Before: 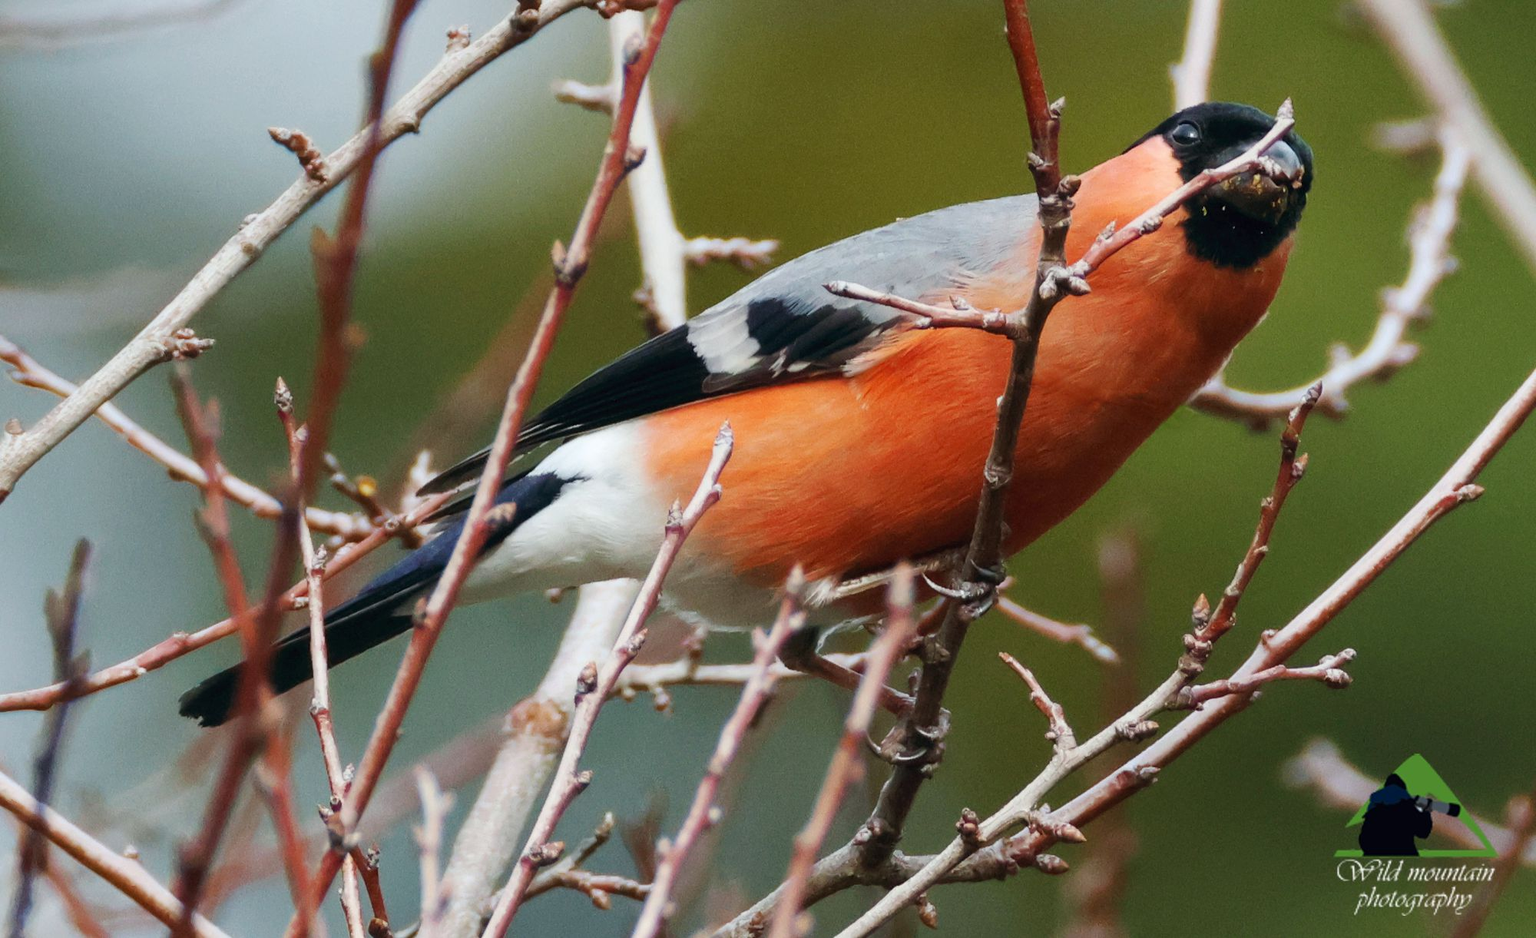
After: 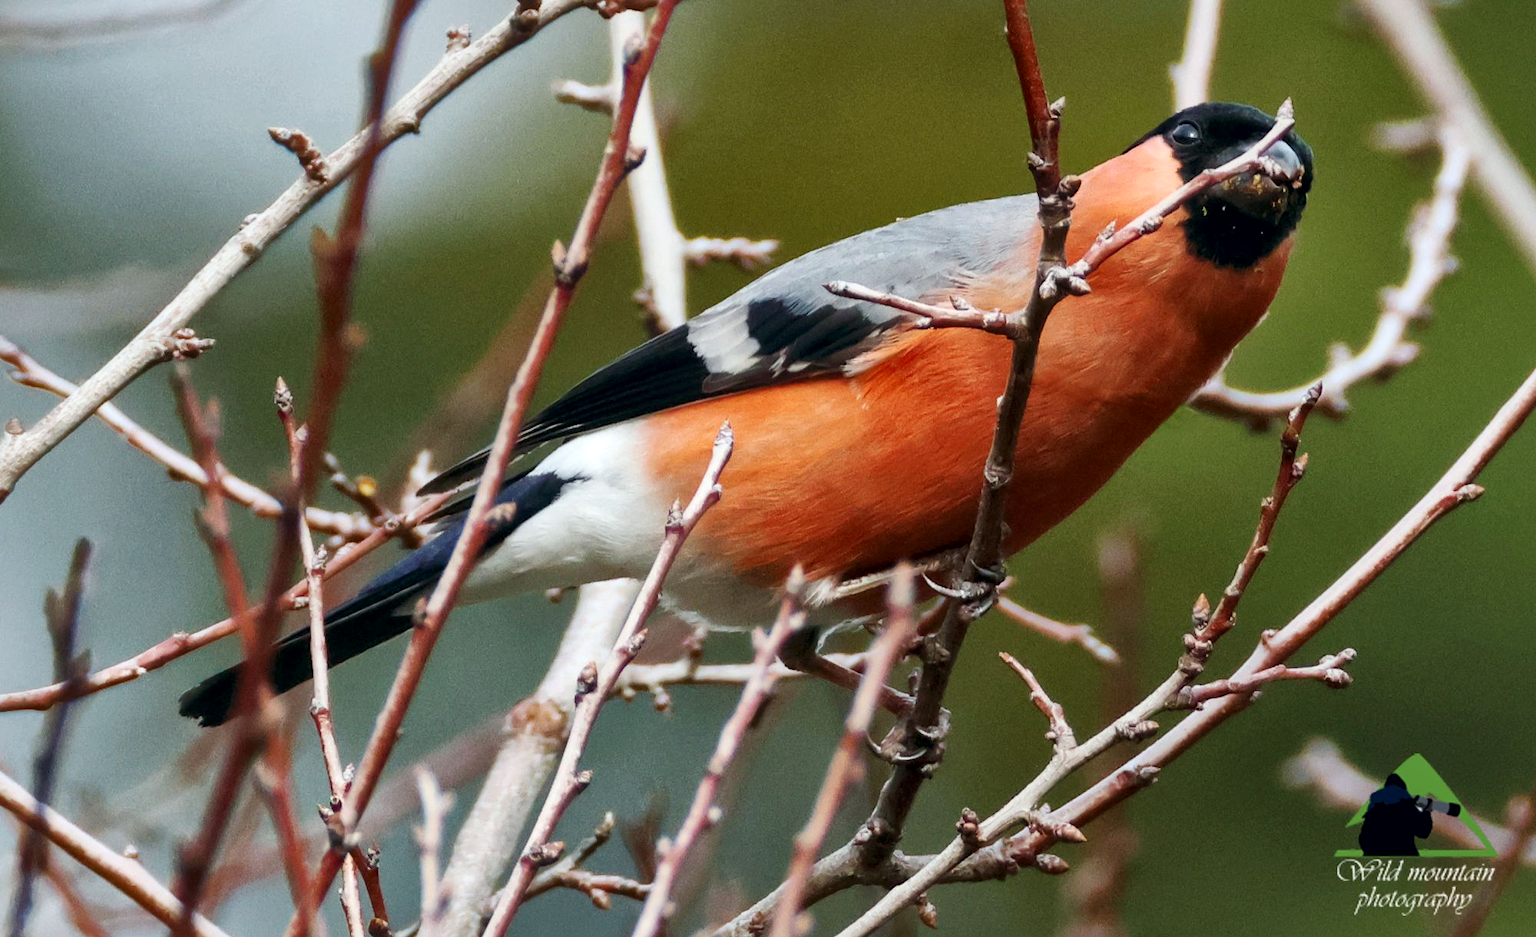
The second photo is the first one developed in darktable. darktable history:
local contrast: mode bilateral grid, contrast 21, coarseness 50, detail 159%, midtone range 0.2
tone curve: curves: ch0 [(0, 0) (0.003, 0.003) (0.011, 0.015) (0.025, 0.031) (0.044, 0.056) (0.069, 0.083) (0.1, 0.113) (0.136, 0.145) (0.177, 0.184) (0.224, 0.225) (0.277, 0.275) (0.335, 0.327) (0.399, 0.385) (0.468, 0.447) (0.543, 0.528) (0.623, 0.611) (0.709, 0.703) (0.801, 0.802) (0.898, 0.902) (1, 1)], color space Lab, independent channels, preserve colors none
